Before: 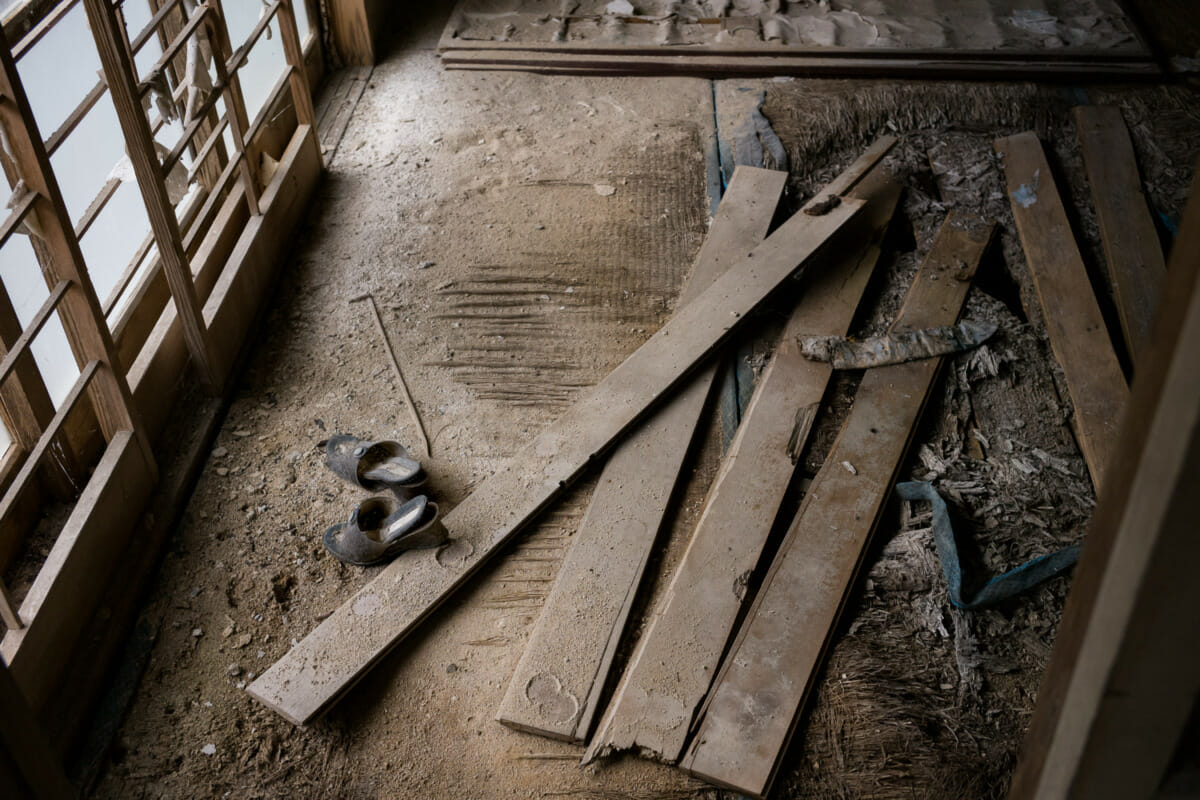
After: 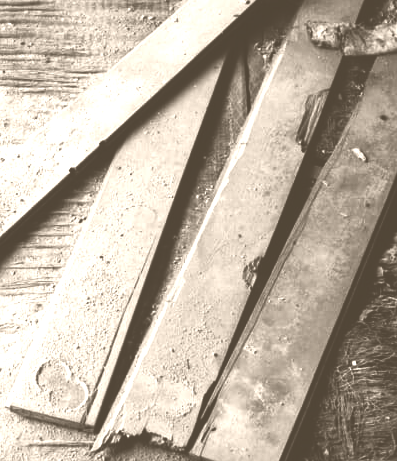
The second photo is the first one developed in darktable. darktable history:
contrast brightness saturation: contrast 0.22
crop: left 40.878%, top 39.176%, right 25.993%, bottom 3.081%
tone curve: curves: ch0 [(0, 0.01) (0.037, 0.032) (0.131, 0.108) (0.275, 0.258) (0.483, 0.512) (0.61, 0.661) (0.696, 0.76) (0.792, 0.867) (0.911, 0.955) (0.997, 0.995)]; ch1 [(0, 0) (0.308, 0.268) (0.425, 0.383) (0.503, 0.502) (0.529, 0.543) (0.706, 0.754) (0.869, 0.907) (1, 1)]; ch2 [(0, 0) (0.228, 0.196) (0.336, 0.315) (0.399, 0.403) (0.485, 0.487) (0.502, 0.502) (0.525, 0.523) (0.545, 0.552) (0.587, 0.61) (0.636, 0.654) (0.711, 0.729) (0.855, 0.87) (0.998, 0.977)], color space Lab, independent channels, preserve colors none
colorize: hue 34.49°, saturation 35.33%, source mix 100%, version 1
